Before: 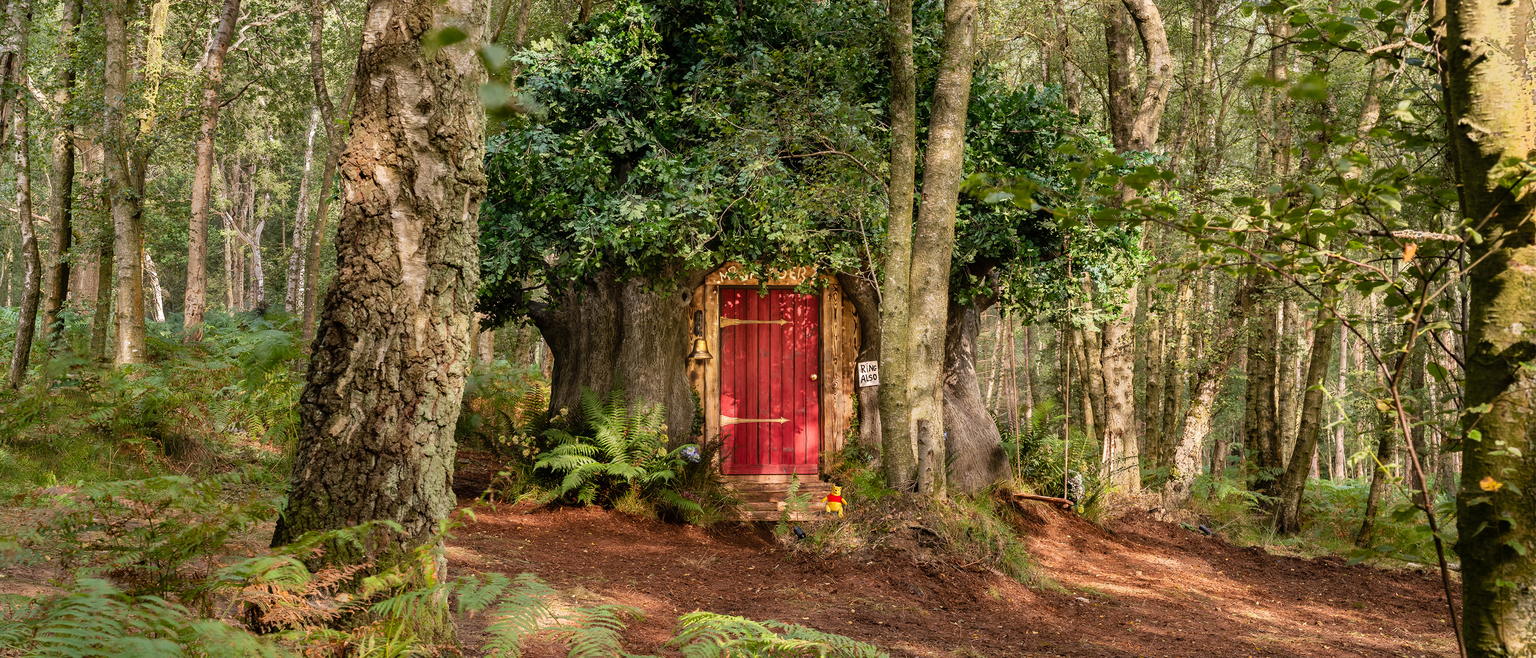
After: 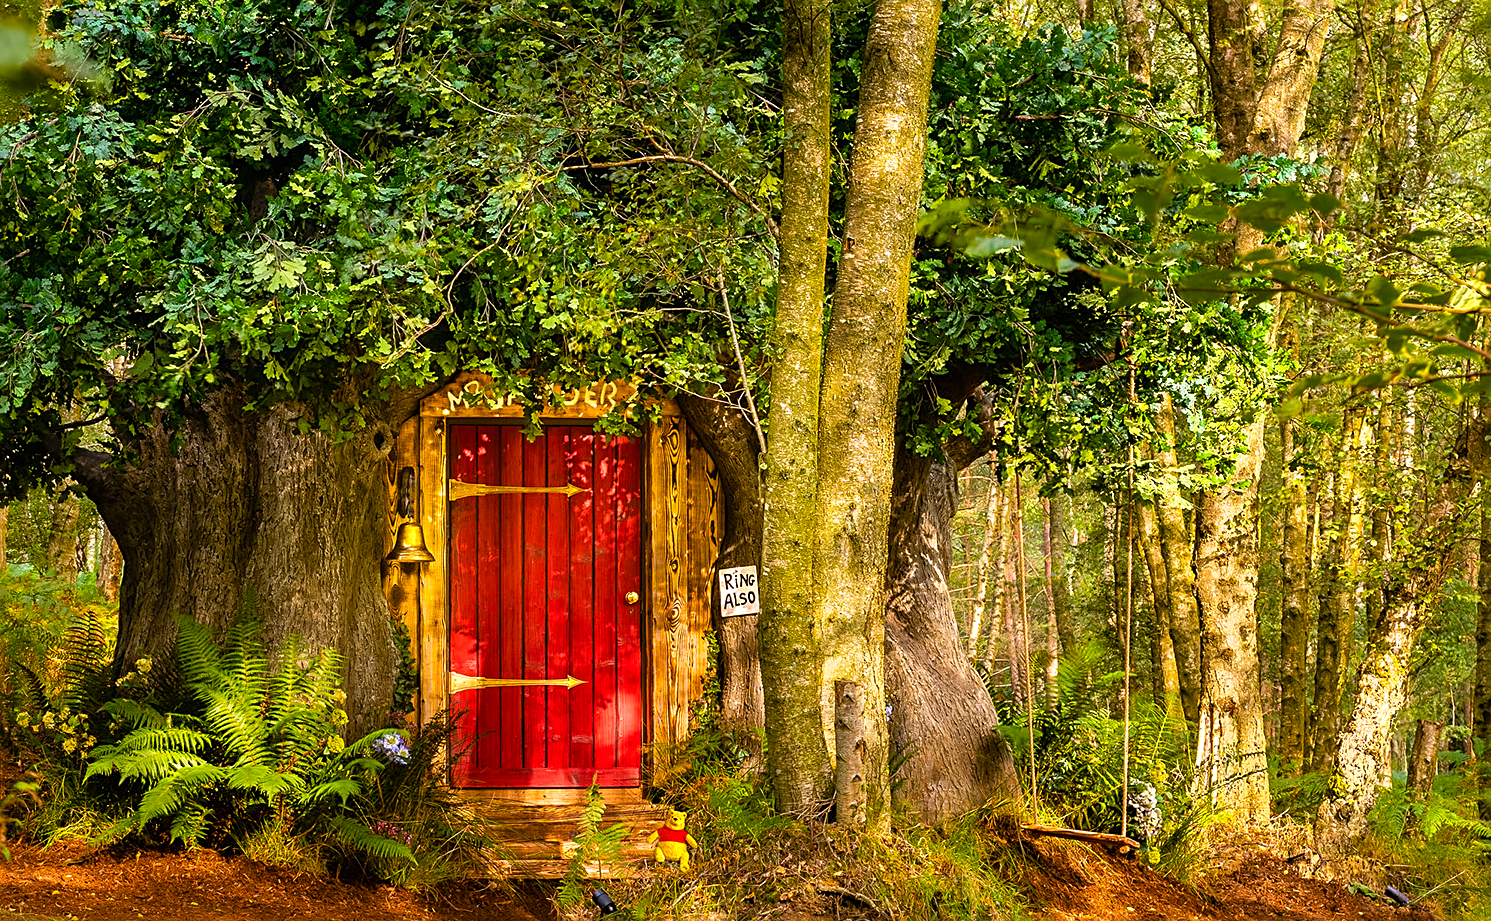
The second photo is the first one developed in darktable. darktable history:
color balance rgb: linear chroma grading › global chroma 3.3%, perceptual saturation grading › global saturation 36.77%, perceptual brilliance grading › global brilliance 11.228%, global vibrance 39.245%
crop: left 31.949%, top 10.928%, right 18.374%, bottom 17.451%
contrast brightness saturation: saturation -0.053
sharpen: on, module defaults
